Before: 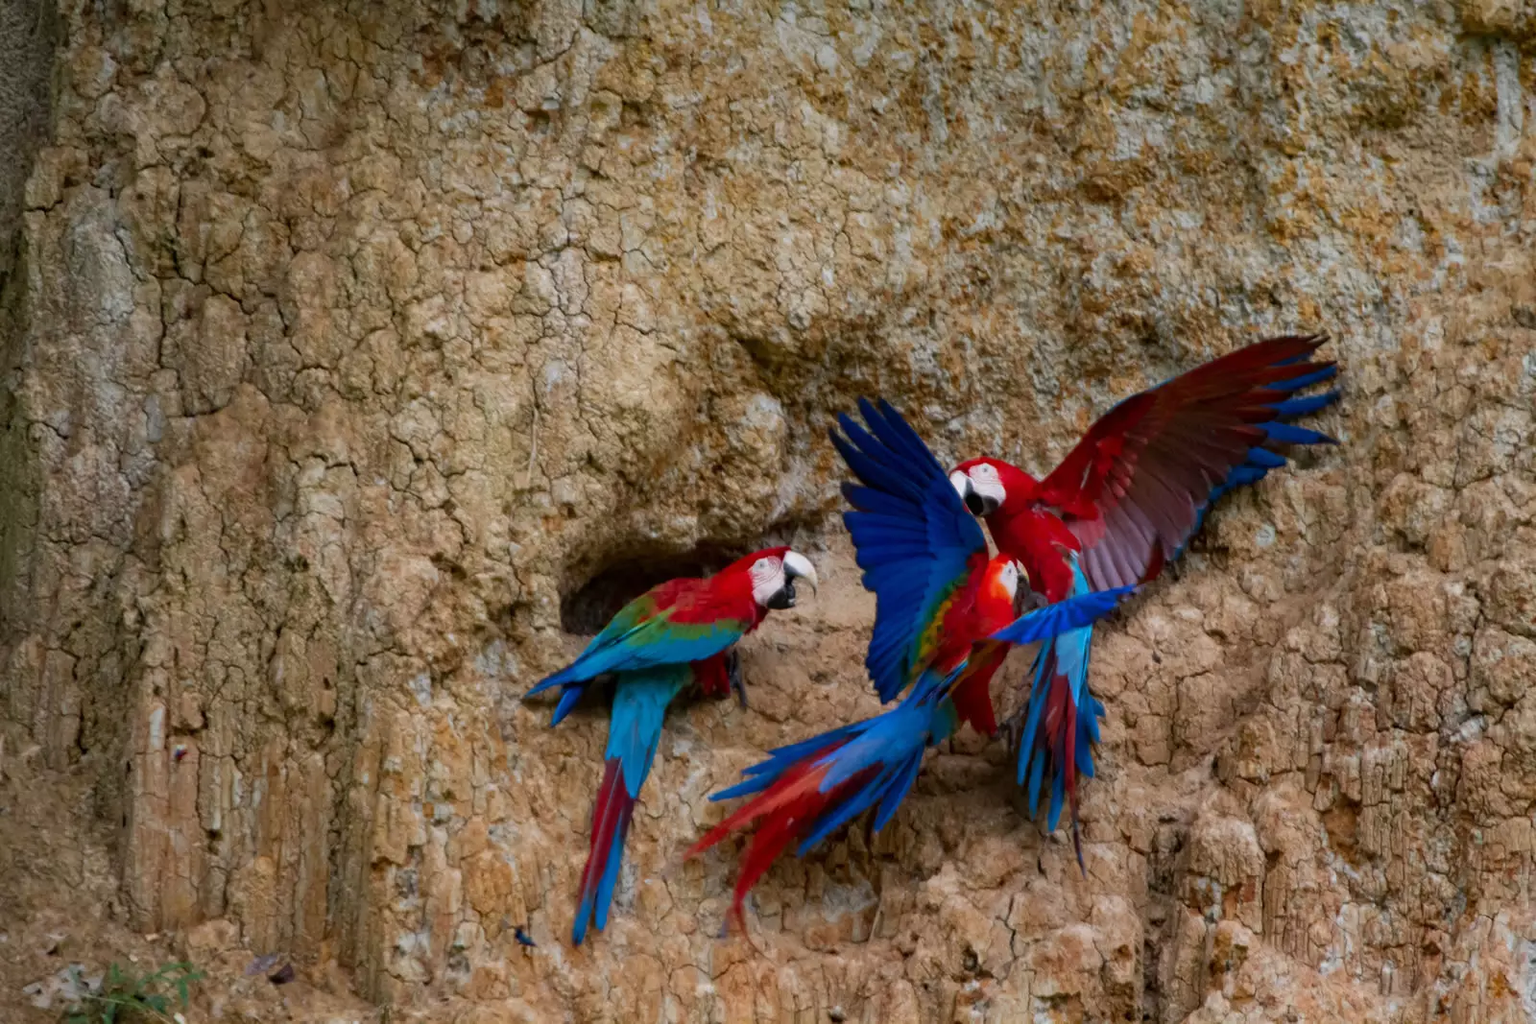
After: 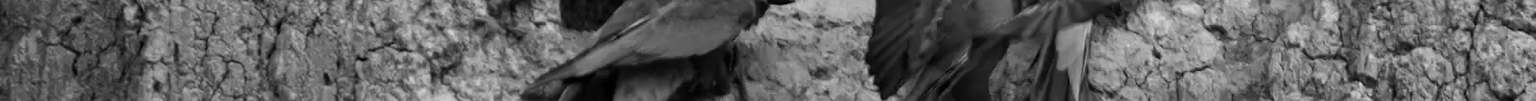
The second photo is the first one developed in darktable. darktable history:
tone equalizer: -8 EV -0.417 EV, -7 EV -0.389 EV, -6 EV -0.333 EV, -5 EV -0.222 EV, -3 EV 0.222 EV, -2 EV 0.333 EV, -1 EV 0.389 EV, +0 EV 0.417 EV, edges refinement/feathering 500, mask exposure compensation -1.25 EV, preserve details no
monochrome: on, module defaults
crop and rotate: top 59.084%, bottom 30.916%
